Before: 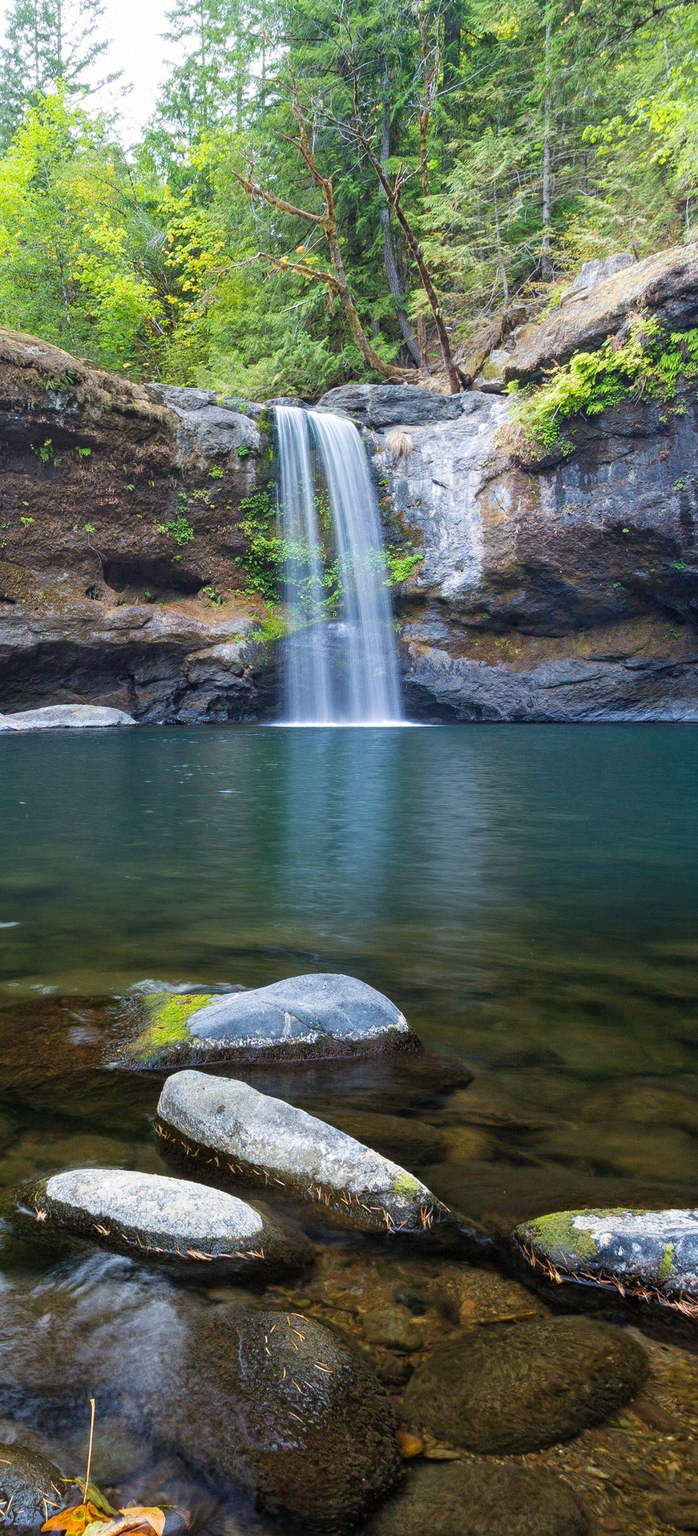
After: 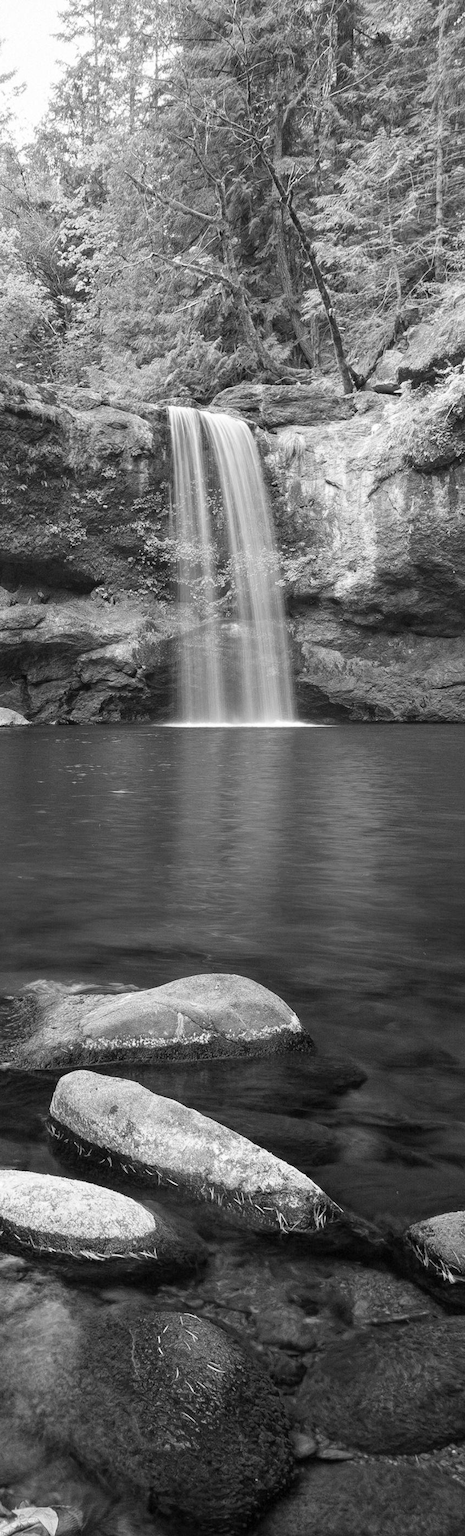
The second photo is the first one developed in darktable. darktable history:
crop and rotate: left 15.446%, right 17.836%
monochrome: on, module defaults
